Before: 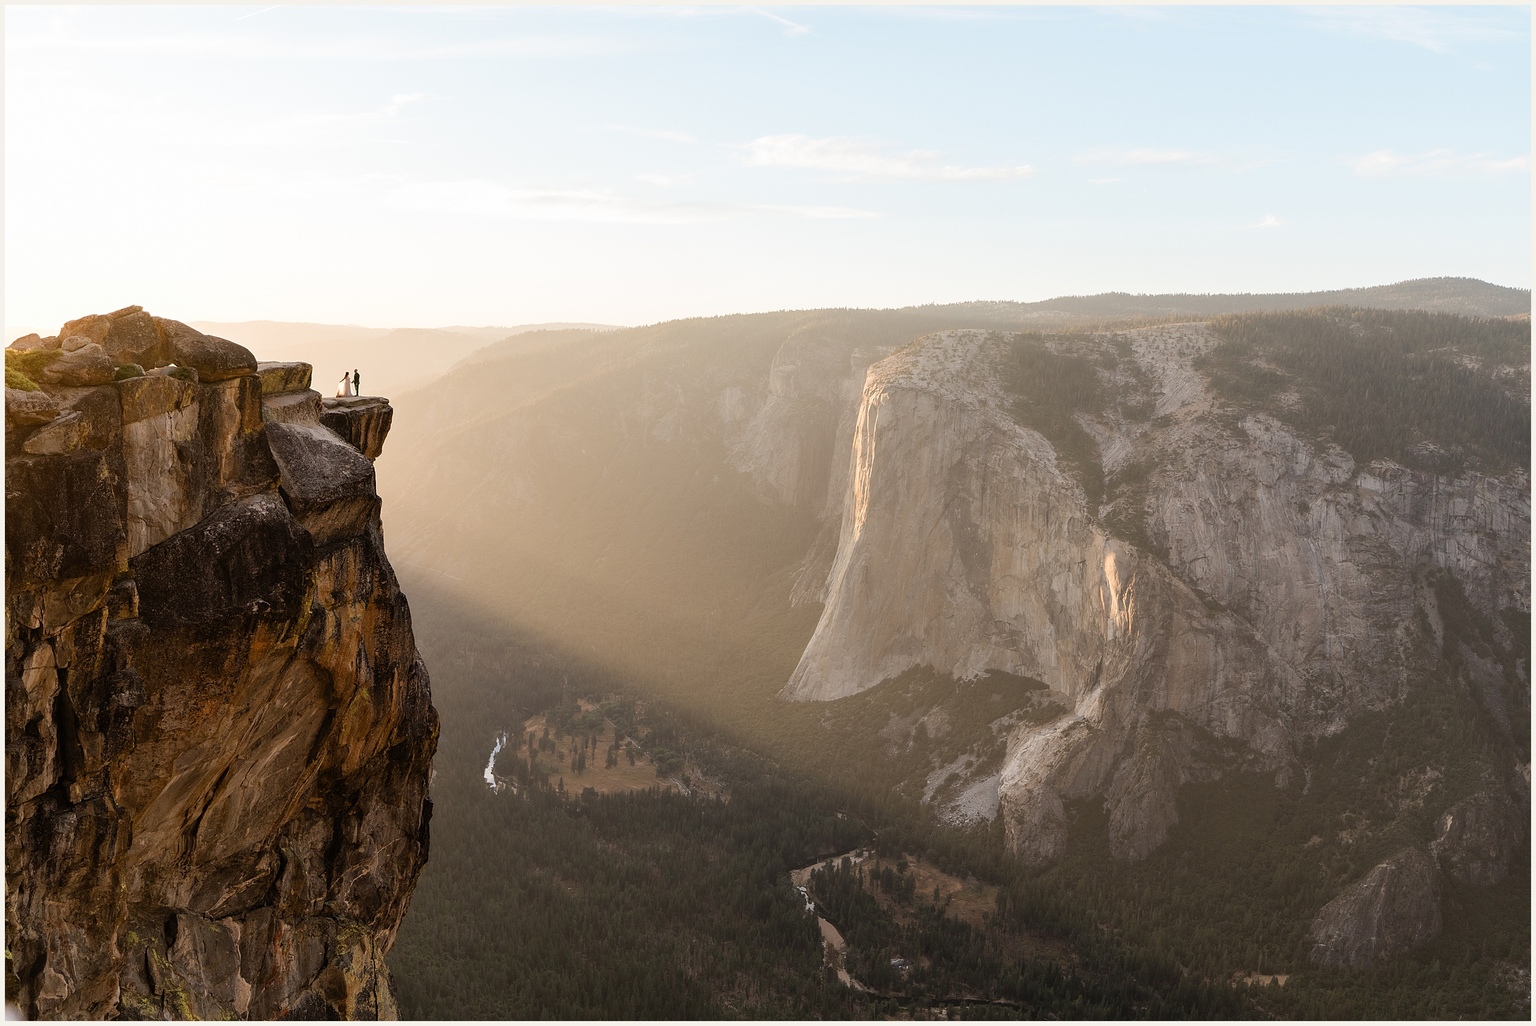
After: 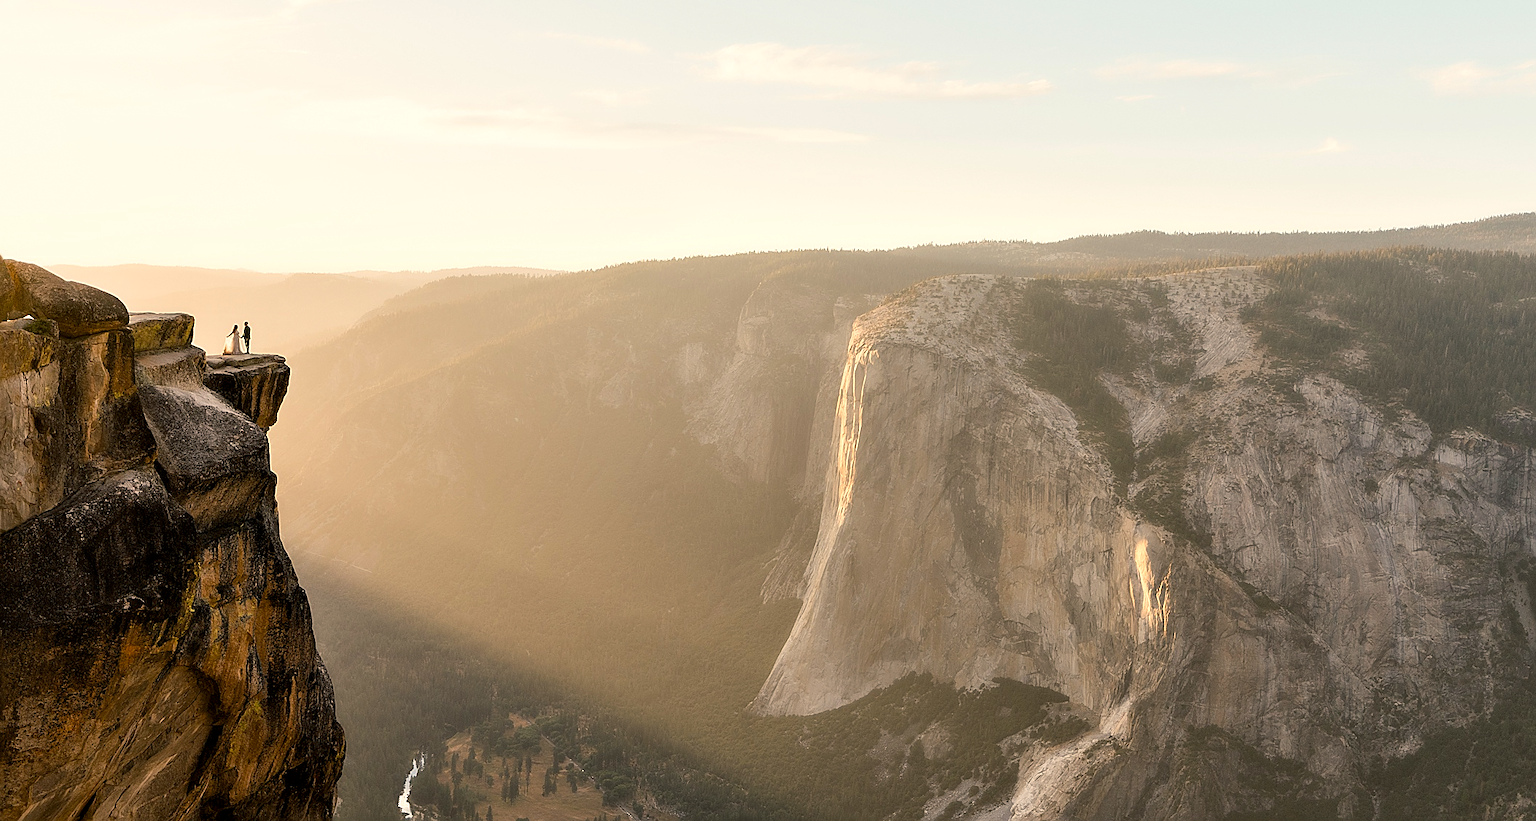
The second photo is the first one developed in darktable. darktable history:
sharpen: on, module defaults
crop and rotate: left 9.697%, top 9.616%, right 6.036%, bottom 22.867%
color balance rgb: shadows lift › luminance -7.359%, shadows lift › chroma 2.312%, shadows lift › hue 162.79°, highlights gain › chroma 3.006%, highlights gain › hue 75.85°, perceptual saturation grading › global saturation 16.833%
contrast equalizer: octaves 7, y [[0.514, 0.573, 0.581, 0.508, 0.5, 0.5], [0.5 ×6], [0.5 ×6], [0 ×6], [0 ×6]]
